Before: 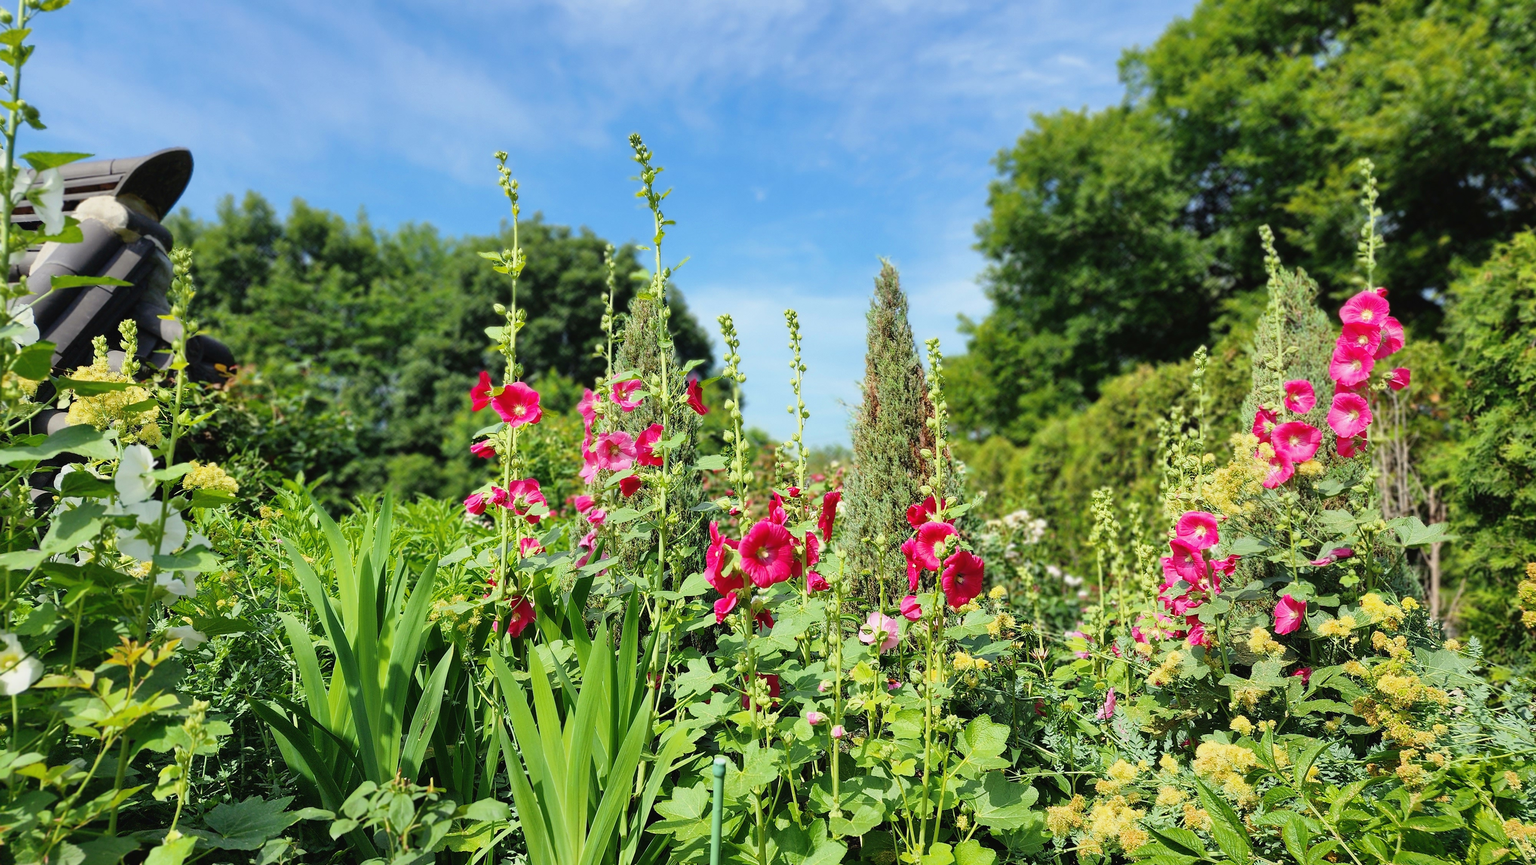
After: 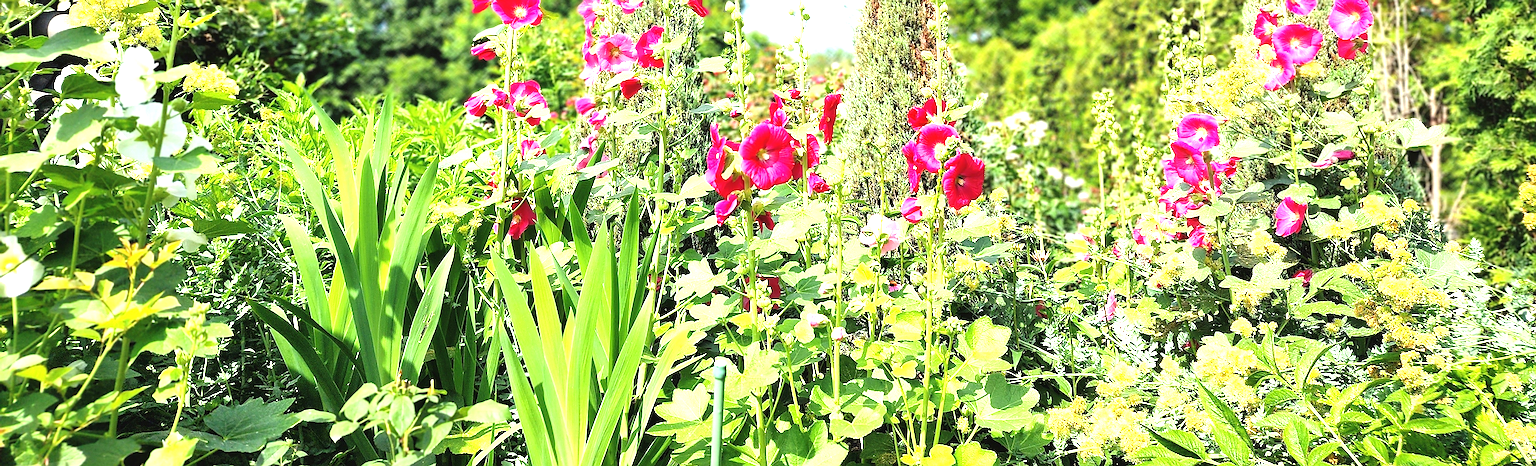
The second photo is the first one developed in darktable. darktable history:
tone equalizer: -8 EV -0.419 EV, -7 EV -0.357 EV, -6 EV -0.347 EV, -5 EV -0.184 EV, -3 EV 0.239 EV, -2 EV 0.345 EV, -1 EV 0.404 EV, +0 EV 0.396 EV
exposure: exposure 0.994 EV, compensate highlight preservation false
sharpen: on, module defaults
crop and rotate: top 46.079%, right 0.042%
